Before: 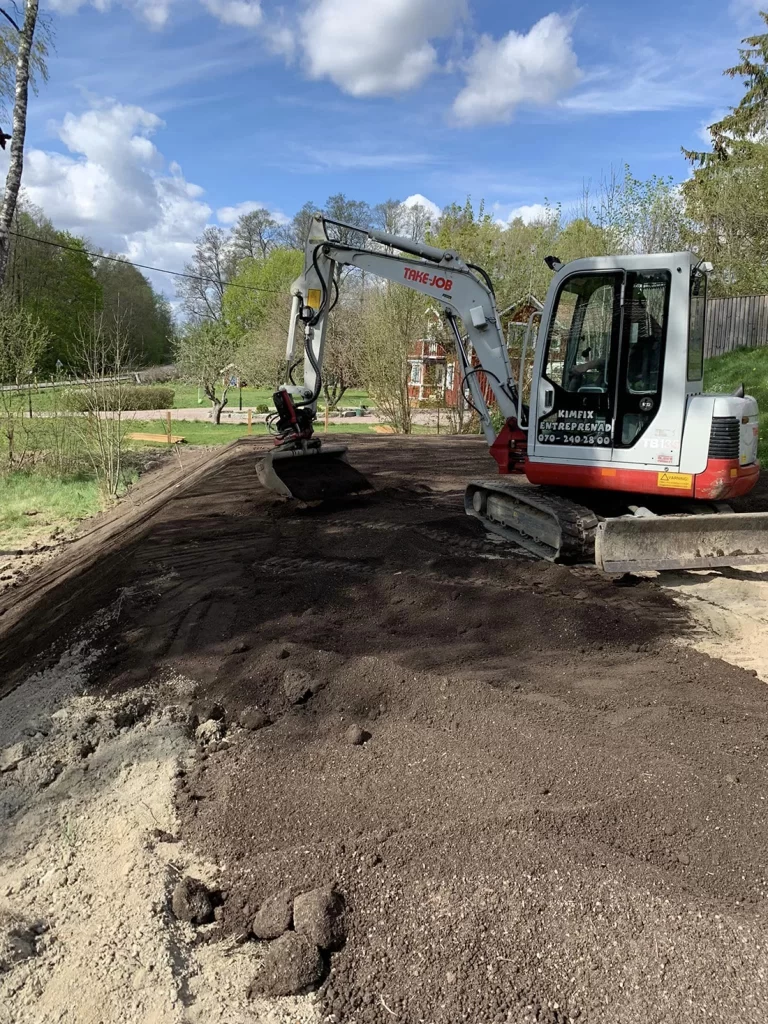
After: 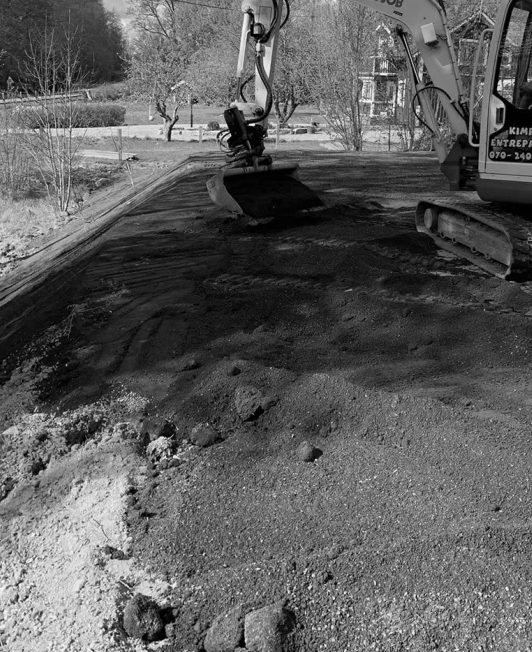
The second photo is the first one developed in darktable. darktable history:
crop: left 6.488%, top 27.668%, right 24.183%, bottom 8.656%
monochrome: a -6.99, b 35.61, size 1.4
